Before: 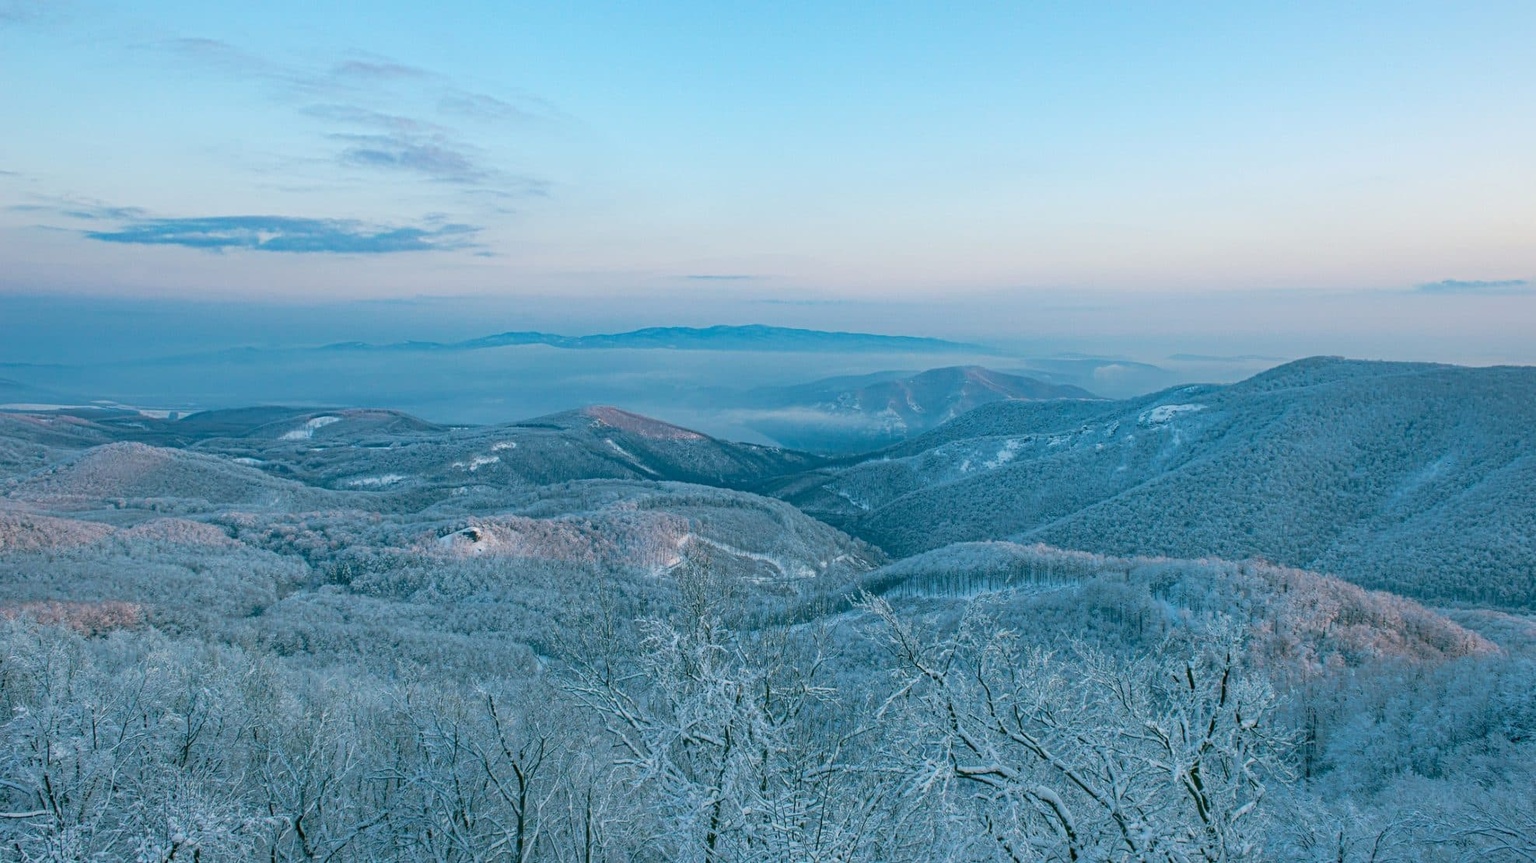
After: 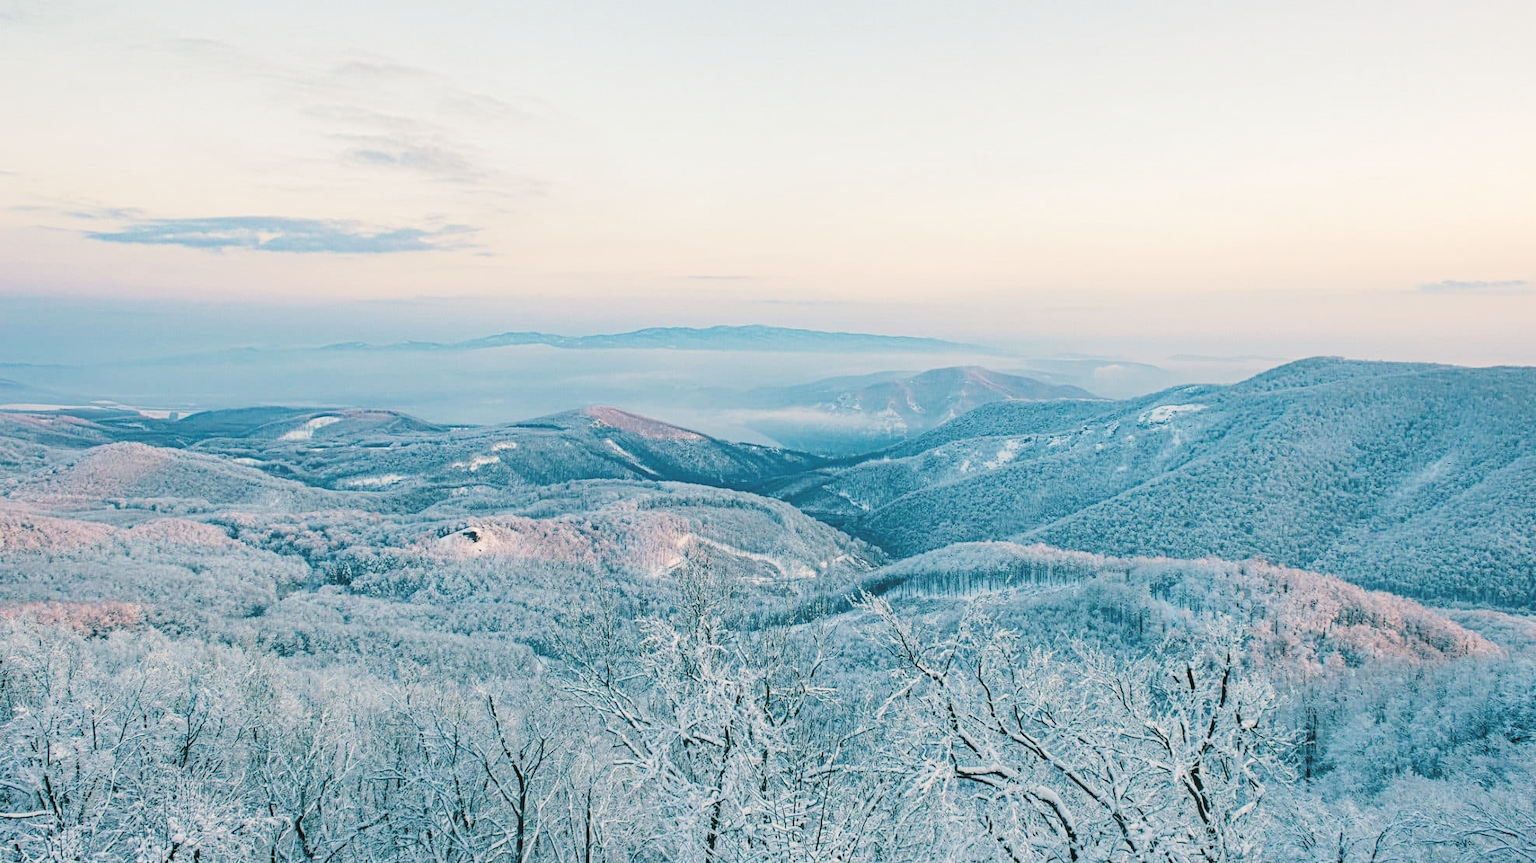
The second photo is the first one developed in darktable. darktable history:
split-toning: shadows › hue 205.2°, shadows › saturation 0.43, highlights › hue 54°, highlights › saturation 0.54
exposure: exposure 0.2 EV, compensate highlight preservation false
rotate and perspective: crop left 0, crop top 0
color correction: highlights a* 6.27, highlights b* 8.19, shadows a* 5.94, shadows b* 7.23, saturation 0.9
tone curve: curves: ch0 [(0, 0) (0.003, 0.061) (0.011, 0.065) (0.025, 0.066) (0.044, 0.077) (0.069, 0.092) (0.1, 0.106) (0.136, 0.125) (0.177, 0.16) (0.224, 0.206) (0.277, 0.272) (0.335, 0.356) (0.399, 0.472) (0.468, 0.59) (0.543, 0.686) (0.623, 0.766) (0.709, 0.832) (0.801, 0.886) (0.898, 0.929) (1, 1)], preserve colors none
